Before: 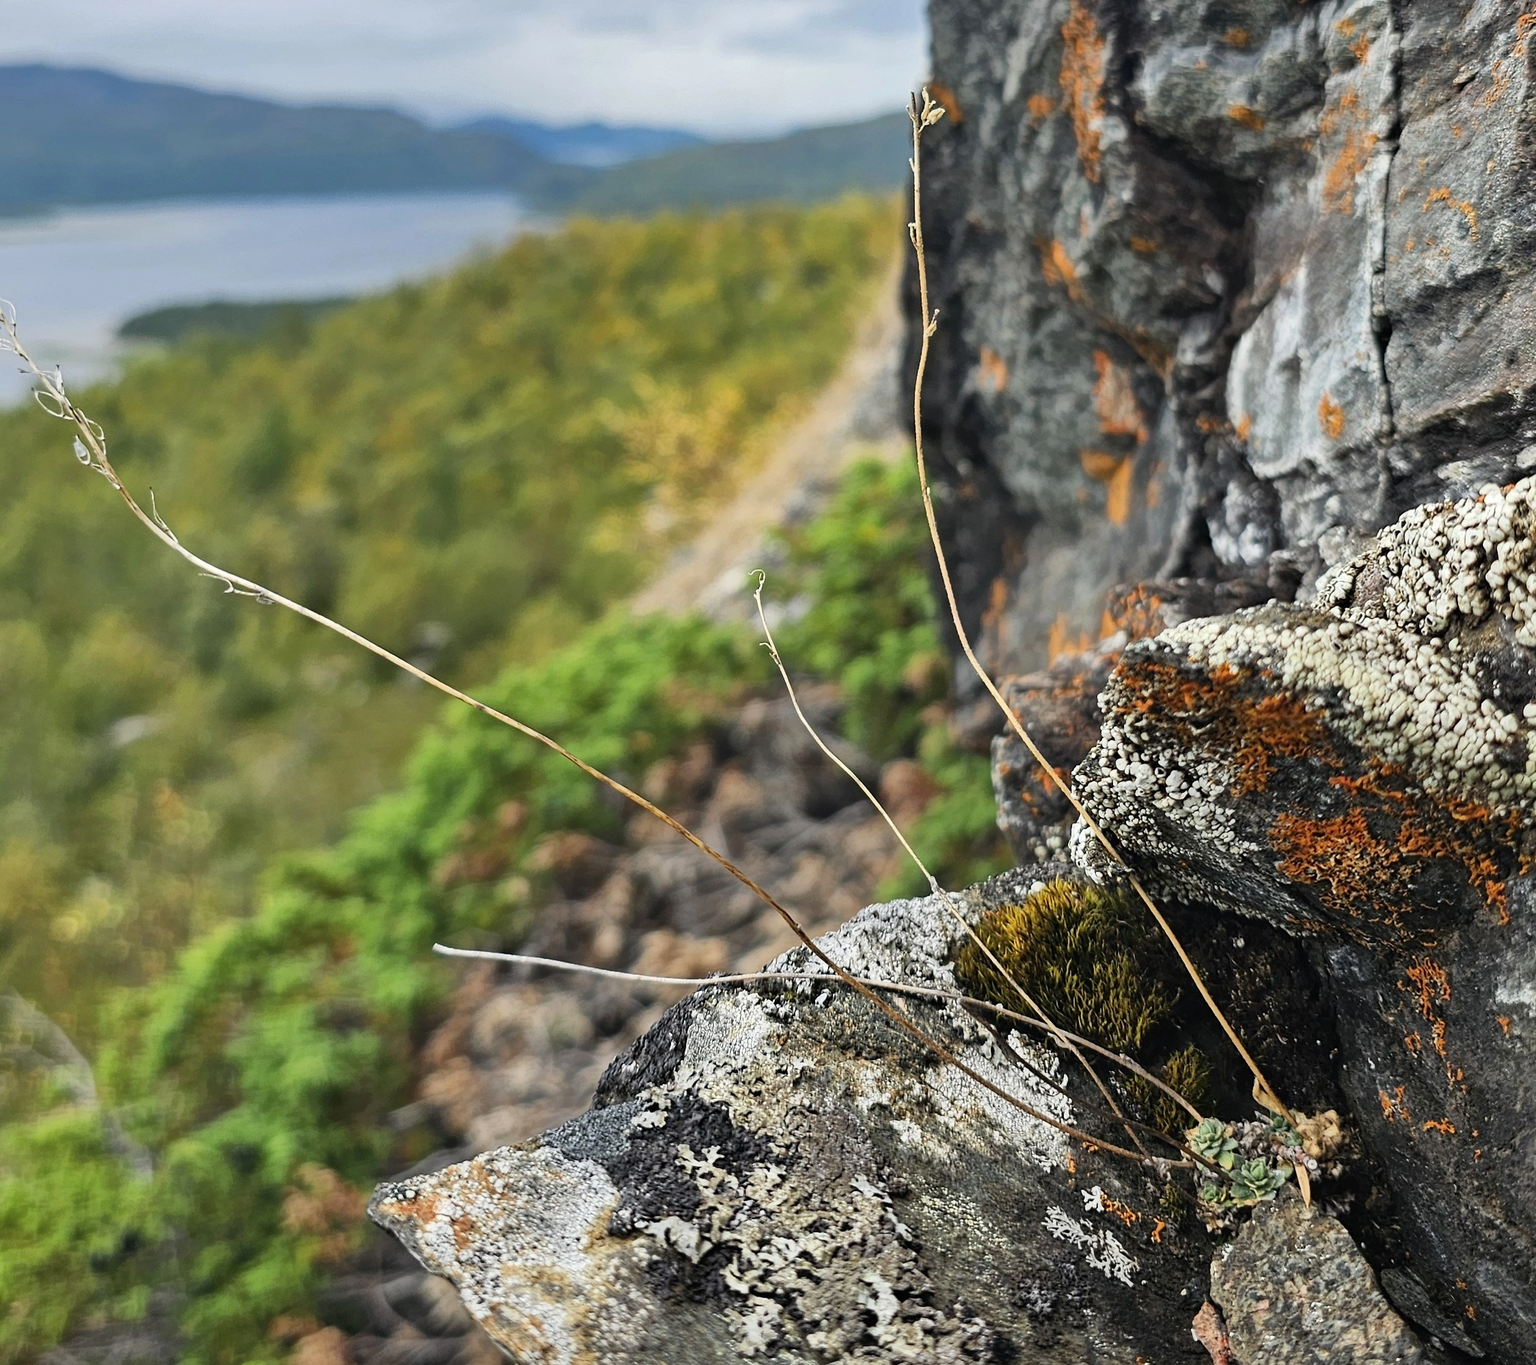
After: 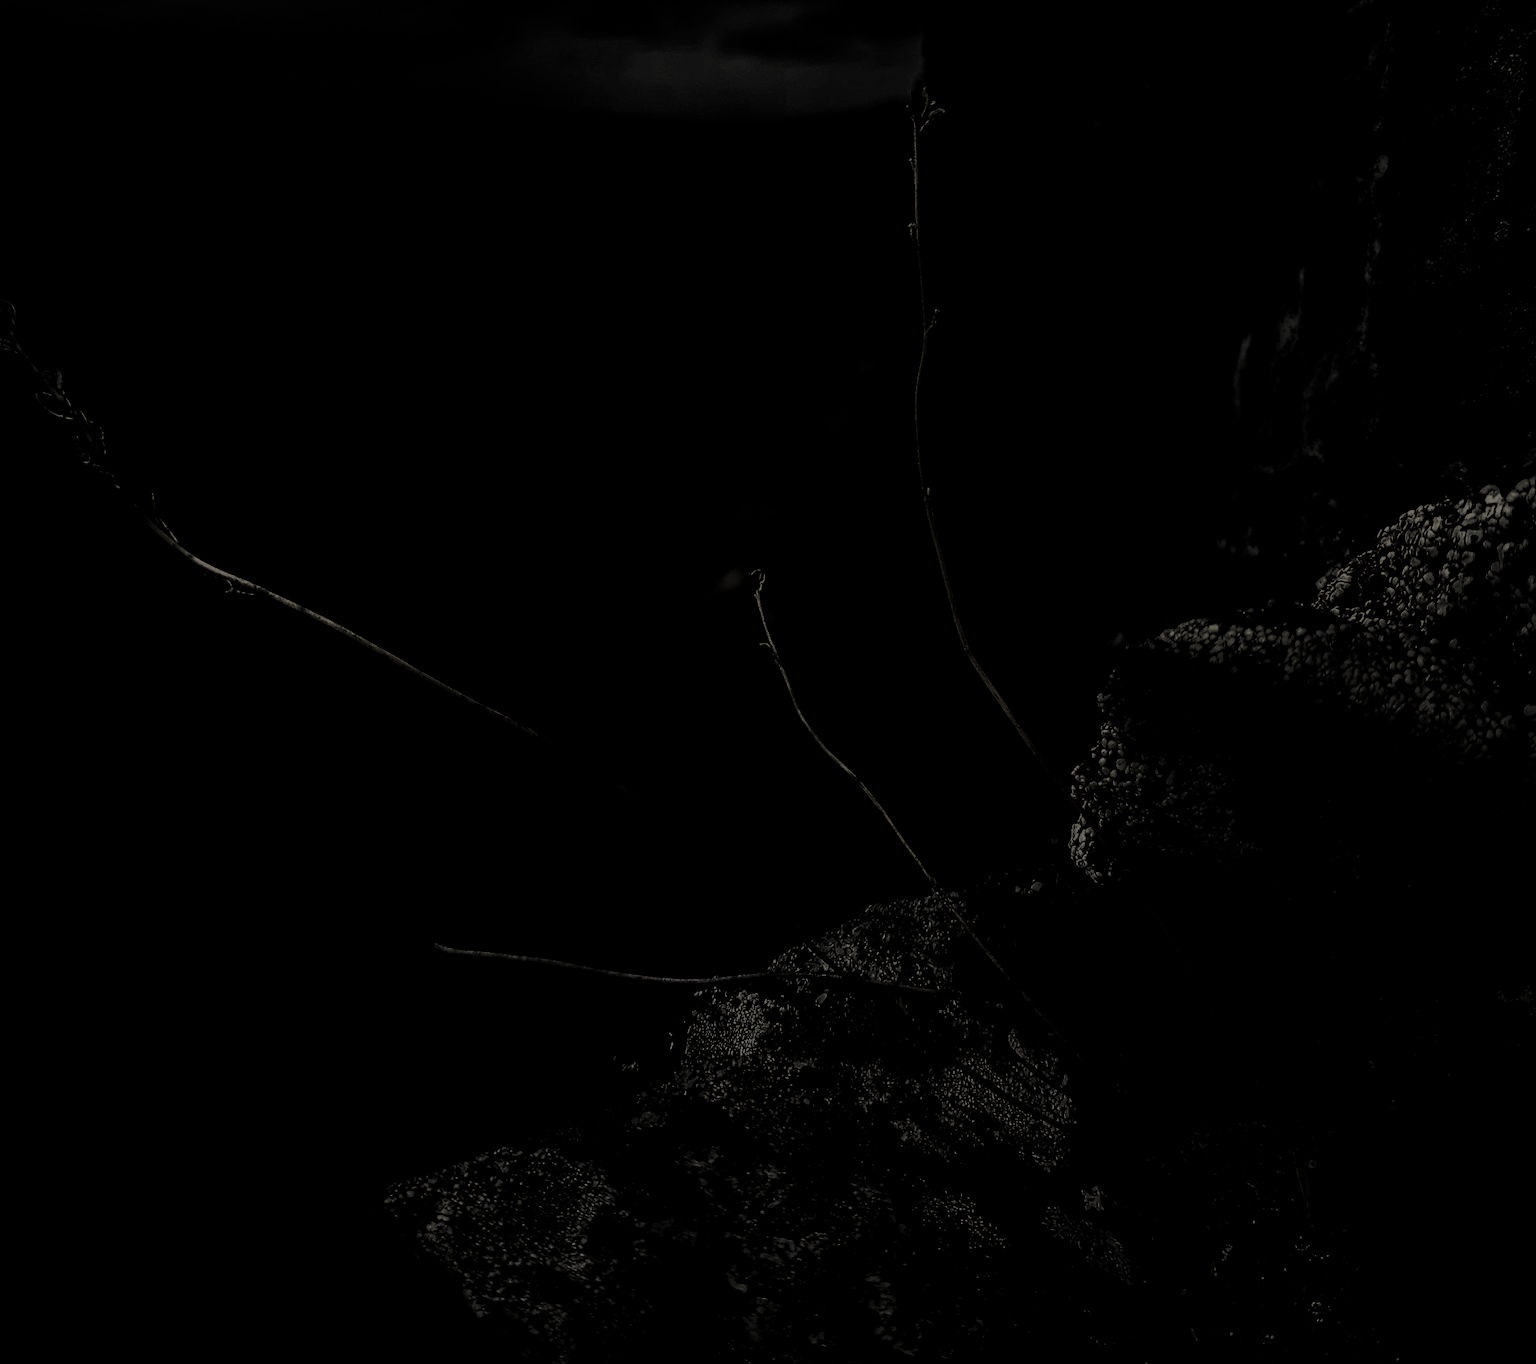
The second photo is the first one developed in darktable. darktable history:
contrast brightness saturation: contrast -0.096, saturation -0.085
color balance rgb: highlights gain › chroma 3.096%, highlights gain › hue 76.47°, linear chroma grading › global chroma 15.504%, perceptual saturation grading › global saturation 25.648%
levels: levels [0.721, 0.937, 0.997]
